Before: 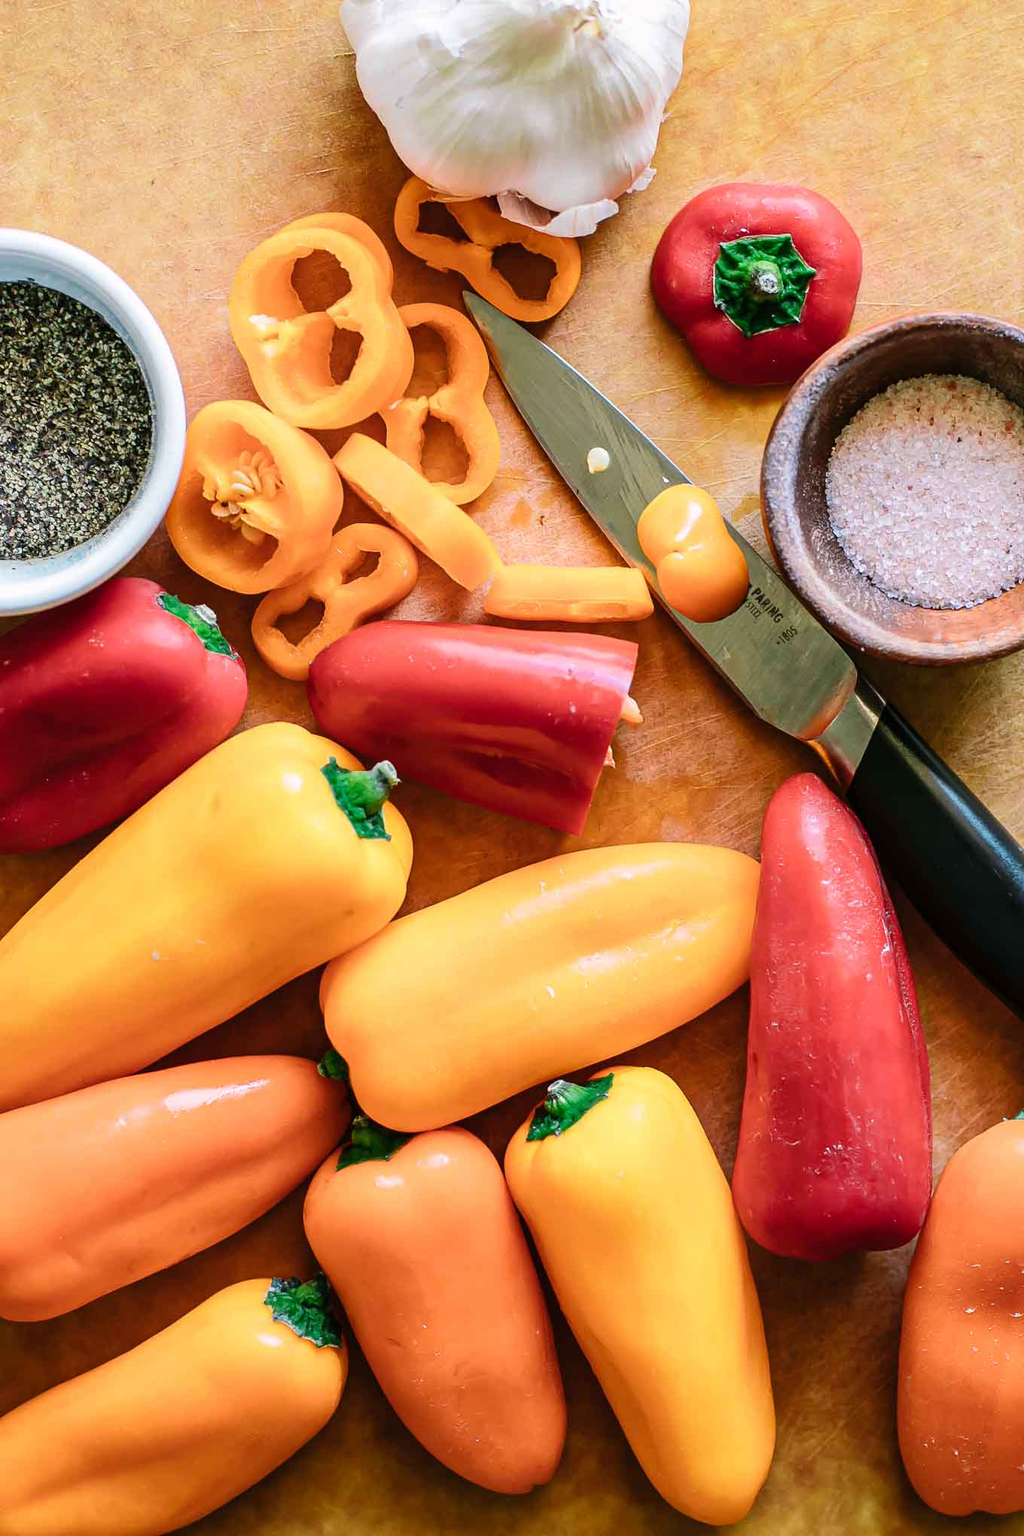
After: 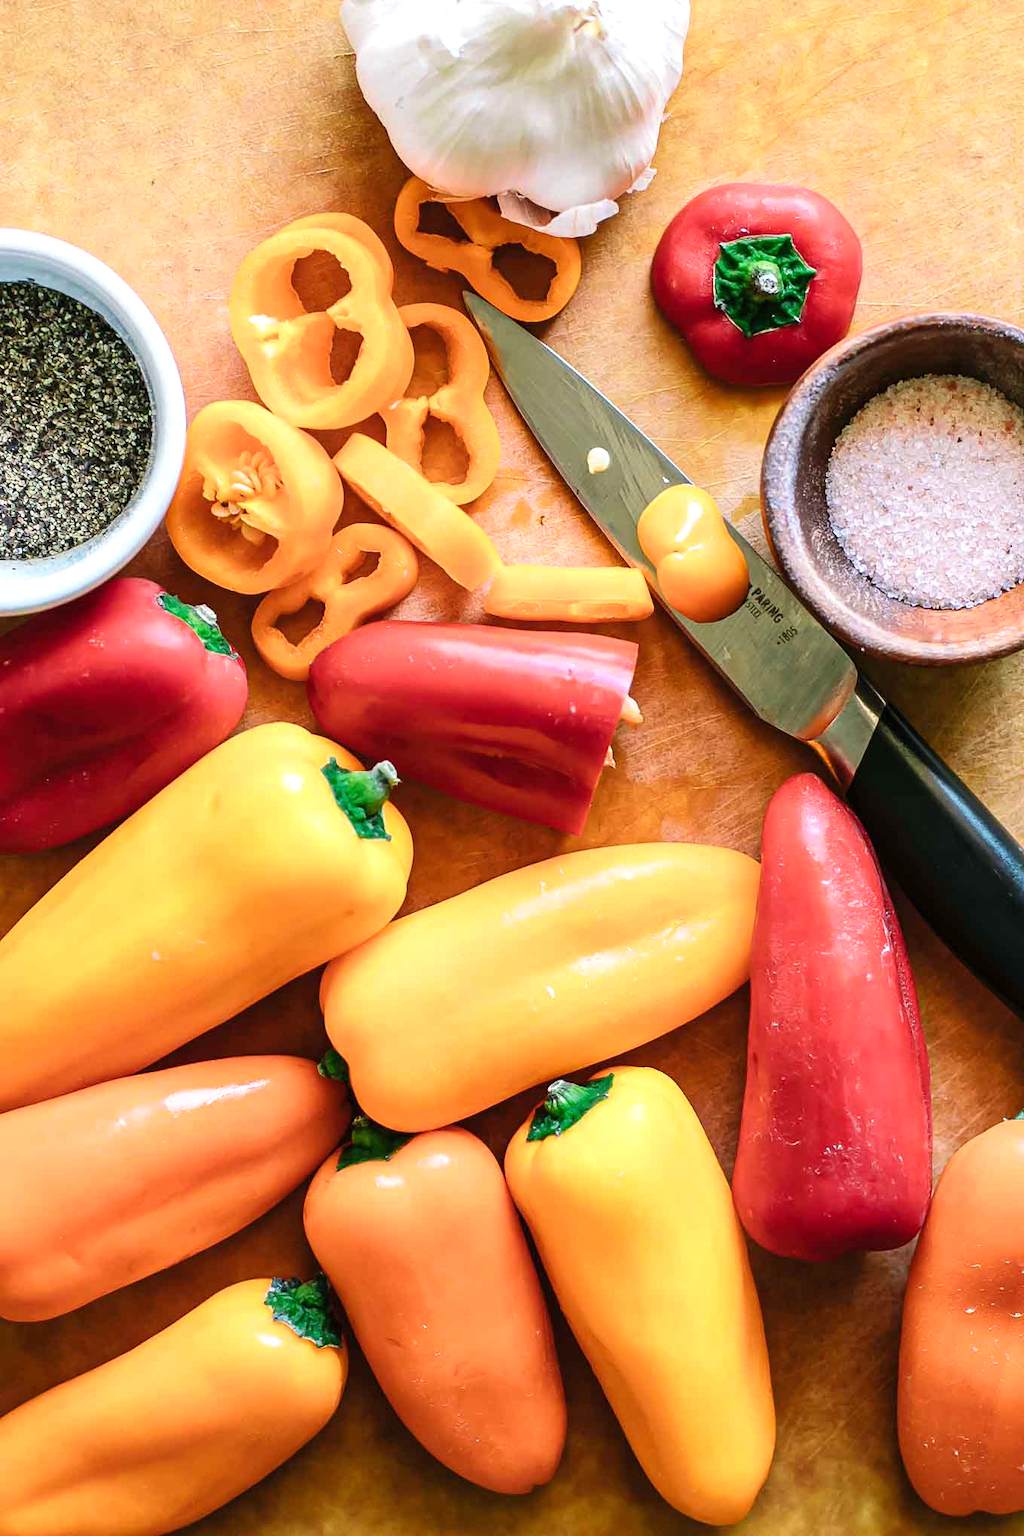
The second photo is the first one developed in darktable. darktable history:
exposure: black level correction 0, exposure 0.302 EV, compensate highlight preservation false
